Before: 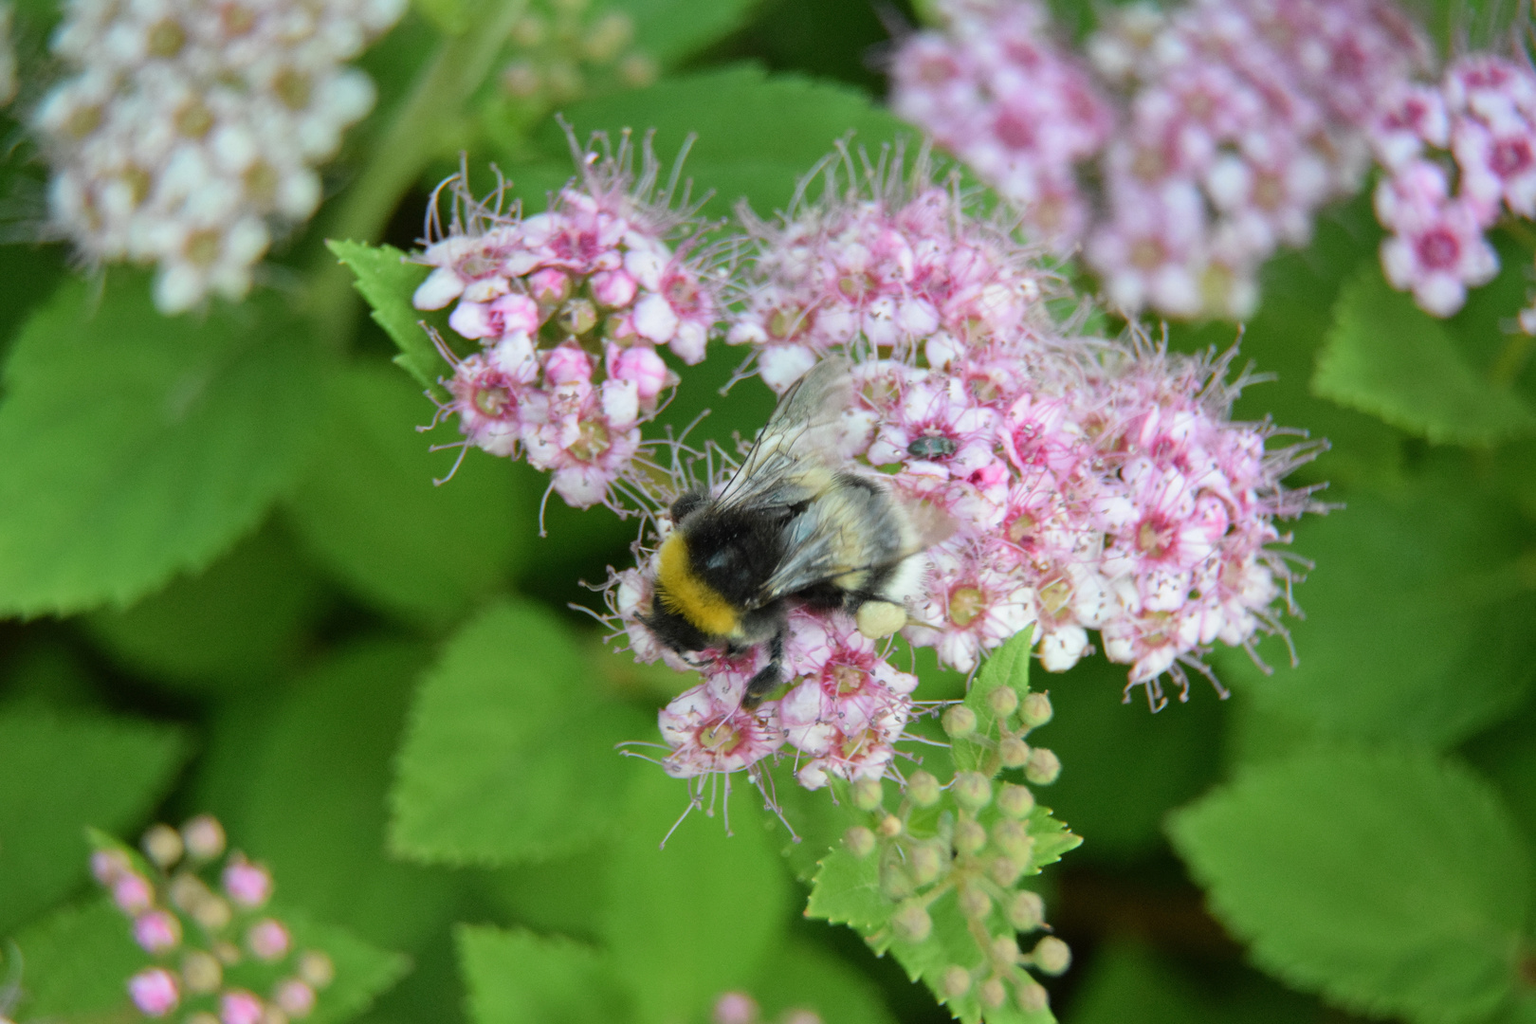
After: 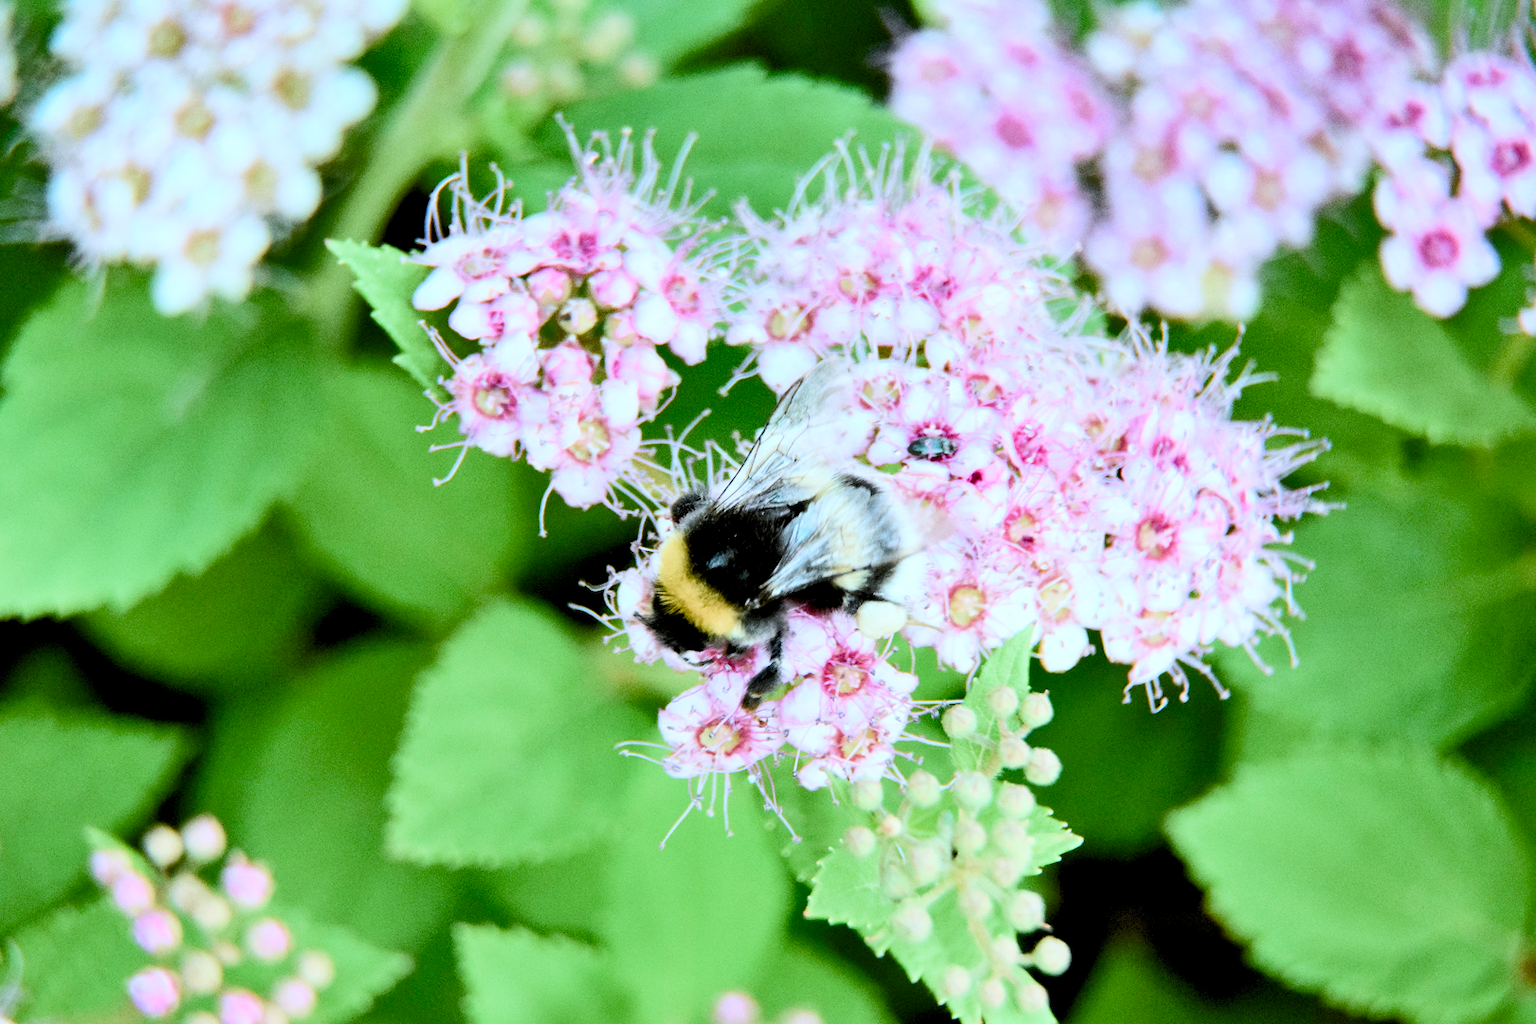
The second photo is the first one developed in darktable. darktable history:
filmic rgb: middle gray luminance 29.07%, black relative exposure -10.22 EV, white relative exposure 5.5 EV, target black luminance 0%, hardness 3.92, latitude 1.28%, contrast 1.129, highlights saturation mix 5.01%, shadows ↔ highlights balance 15.94%, add noise in highlights 0.001, preserve chrominance max RGB, color science v3 (2019), use custom middle-gray values true, contrast in highlights soft
exposure: black level correction 0.015, exposure 1.766 EV, compensate exposure bias true, compensate highlight preservation false
color correction: highlights a* -2.43, highlights b* -18.23
contrast brightness saturation: contrast 0.239, brightness 0.094
shadows and highlights: soften with gaussian
